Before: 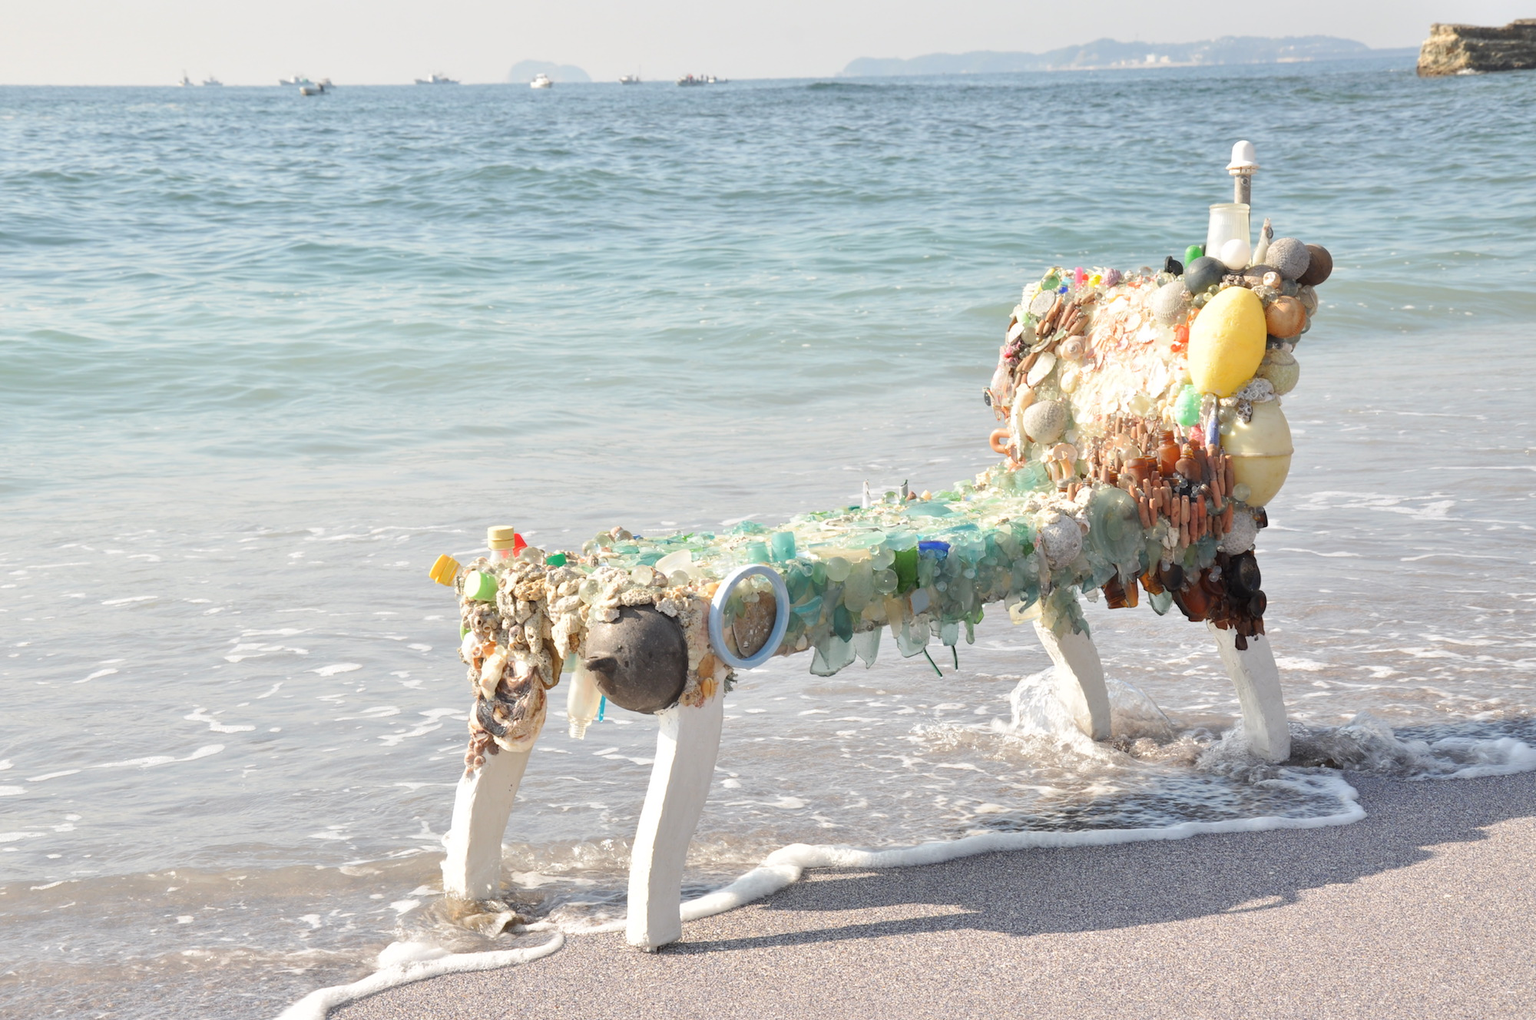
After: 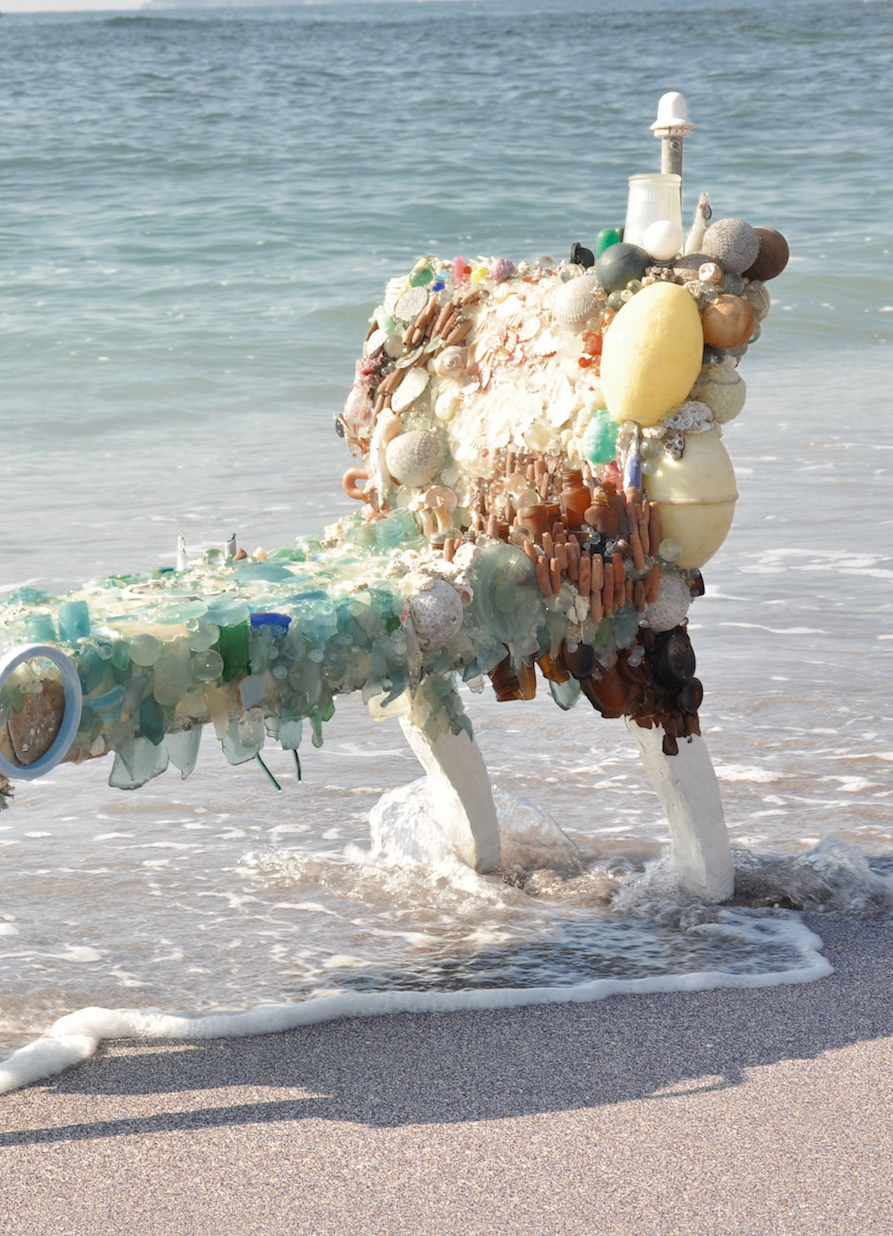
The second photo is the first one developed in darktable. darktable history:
crop: left 47.347%, top 6.92%, right 7.954%
color zones: curves: ch0 [(0, 0.5) (0.125, 0.4) (0.25, 0.5) (0.375, 0.4) (0.5, 0.4) (0.625, 0.35) (0.75, 0.35) (0.875, 0.5)]; ch1 [(0, 0.35) (0.125, 0.45) (0.25, 0.35) (0.375, 0.35) (0.5, 0.35) (0.625, 0.35) (0.75, 0.45) (0.875, 0.35)]; ch2 [(0, 0.6) (0.125, 0.5) (0.25, 0.5) (0.375, 0.6) (0.5, 0.6) (0.625, 0.5) (0.75, 0.5) (0.875, 0.5)]
velvia: on, module defaults
